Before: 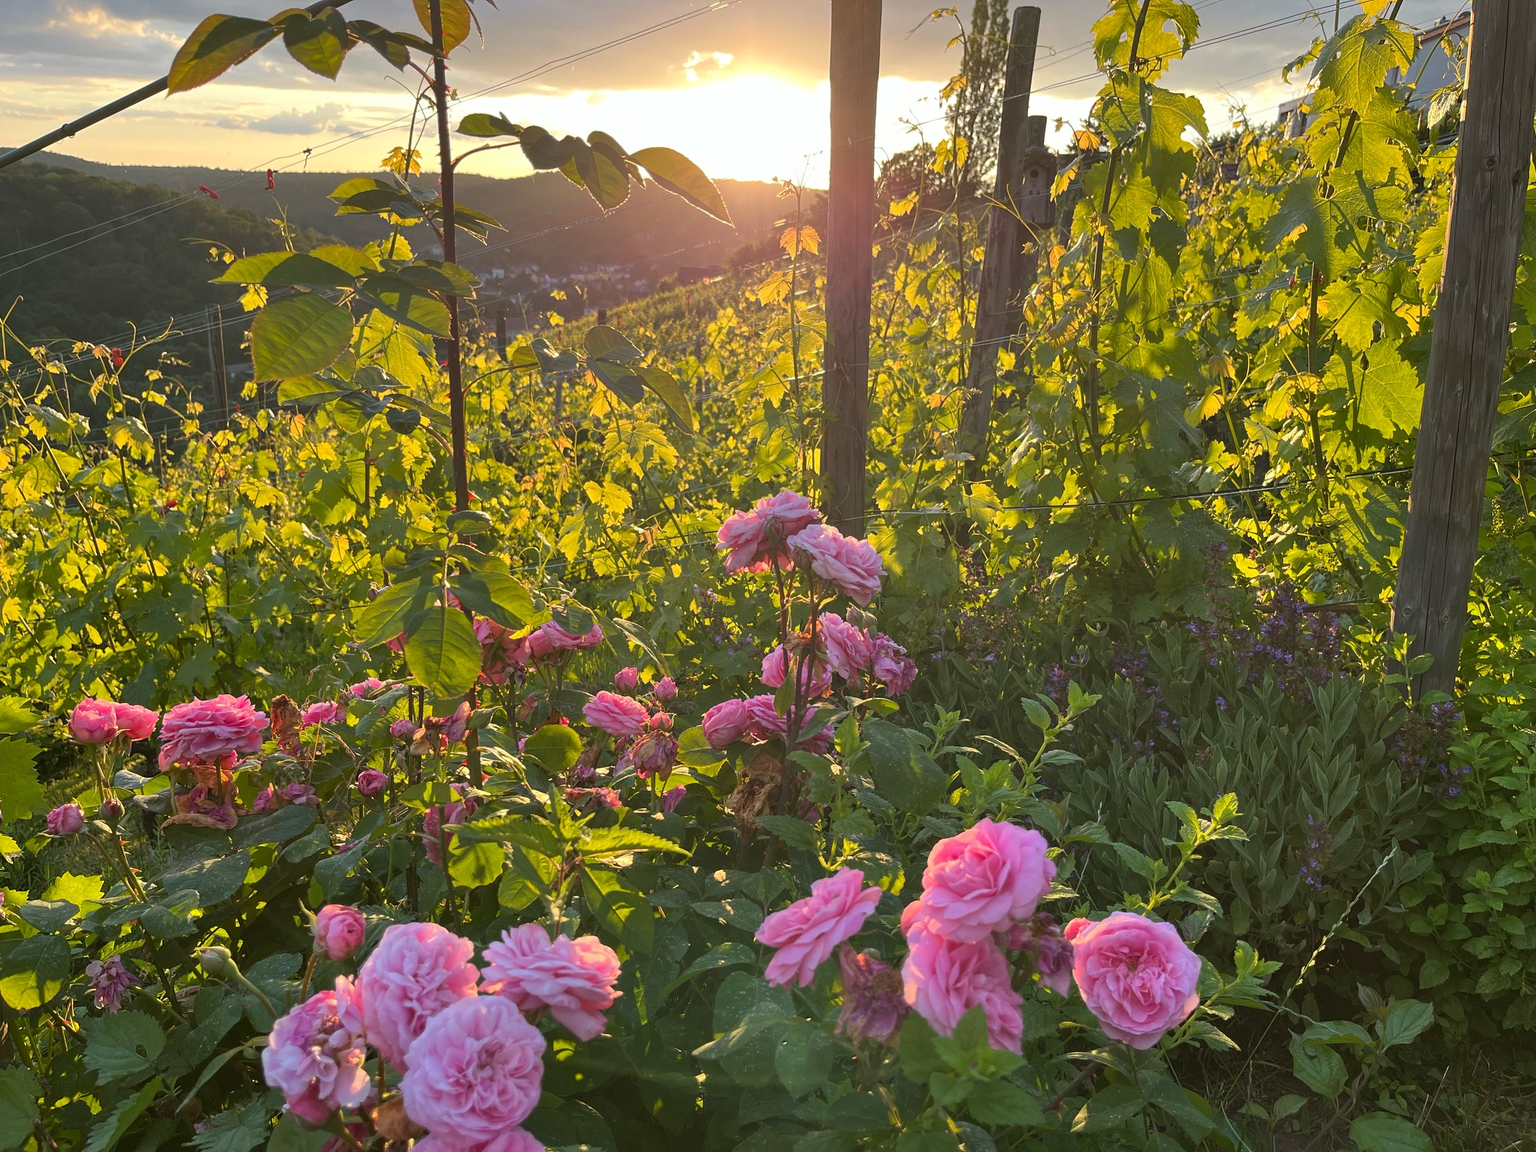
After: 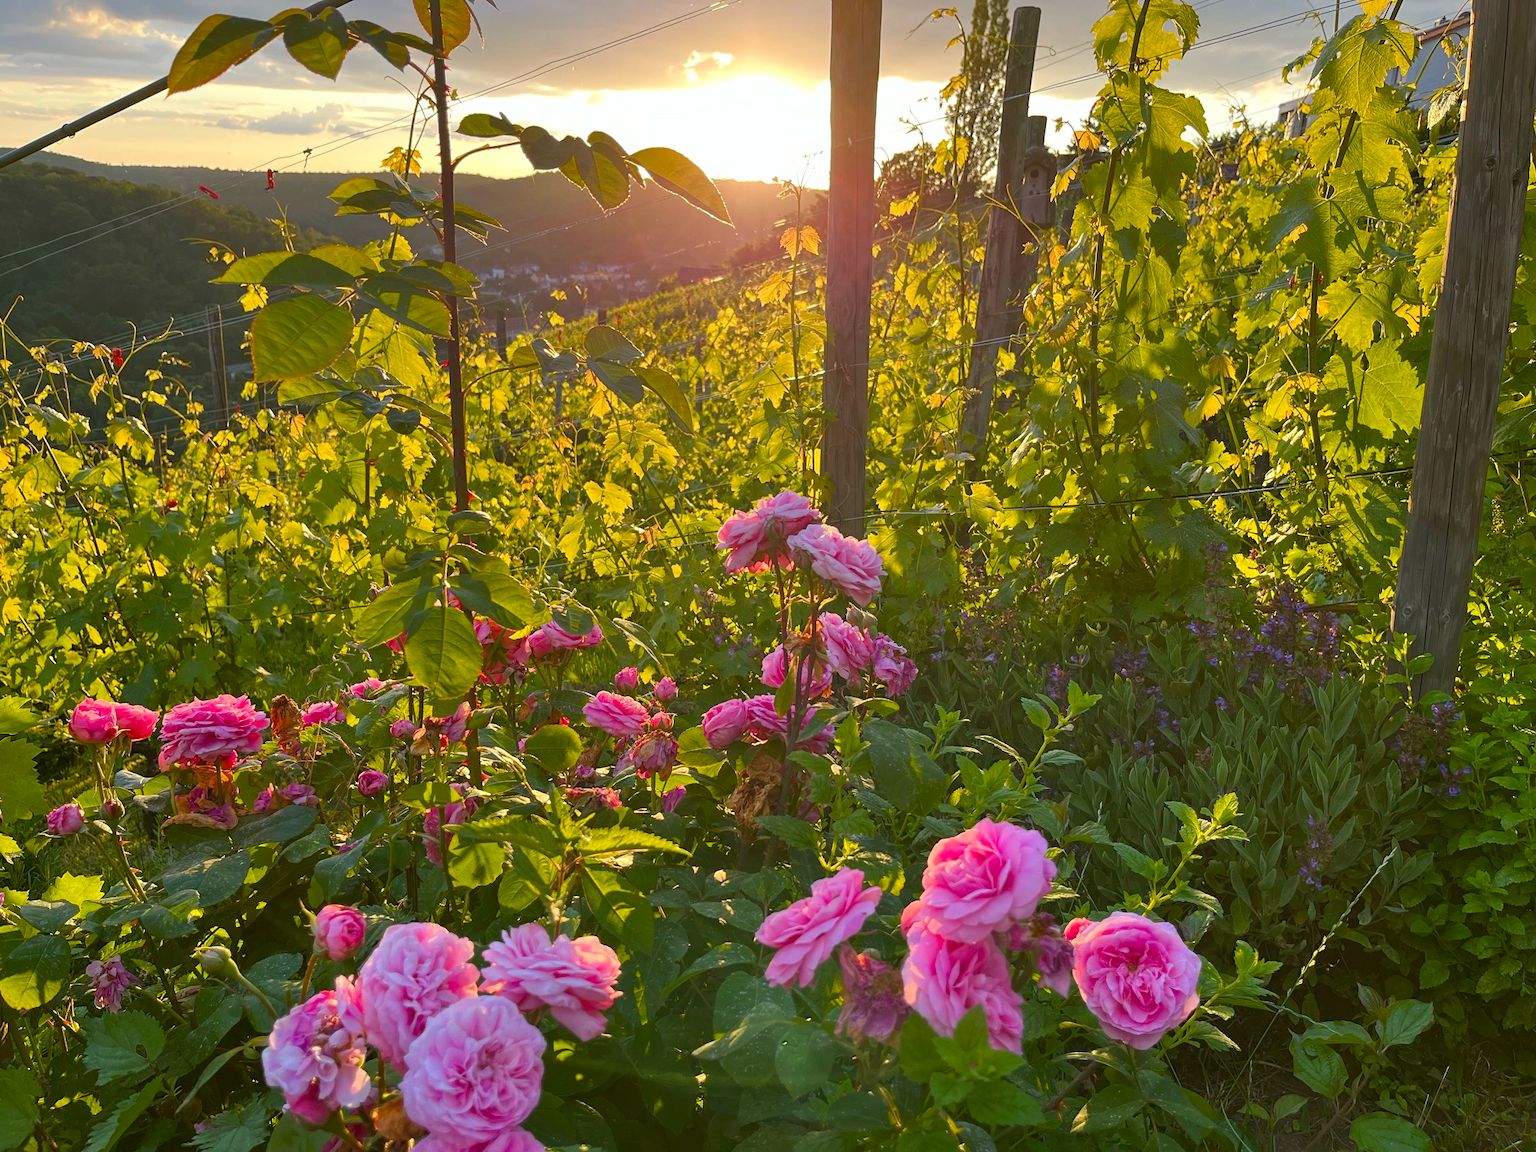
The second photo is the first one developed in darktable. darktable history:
color balance rgb: perceptual saturation grading › global saturation 23.997%, perceptual saturation grading › highlights -24.236%, perceptual saturation grading › mid-tones 24.429%, perceptual saturation grading › shadows 39.906%
